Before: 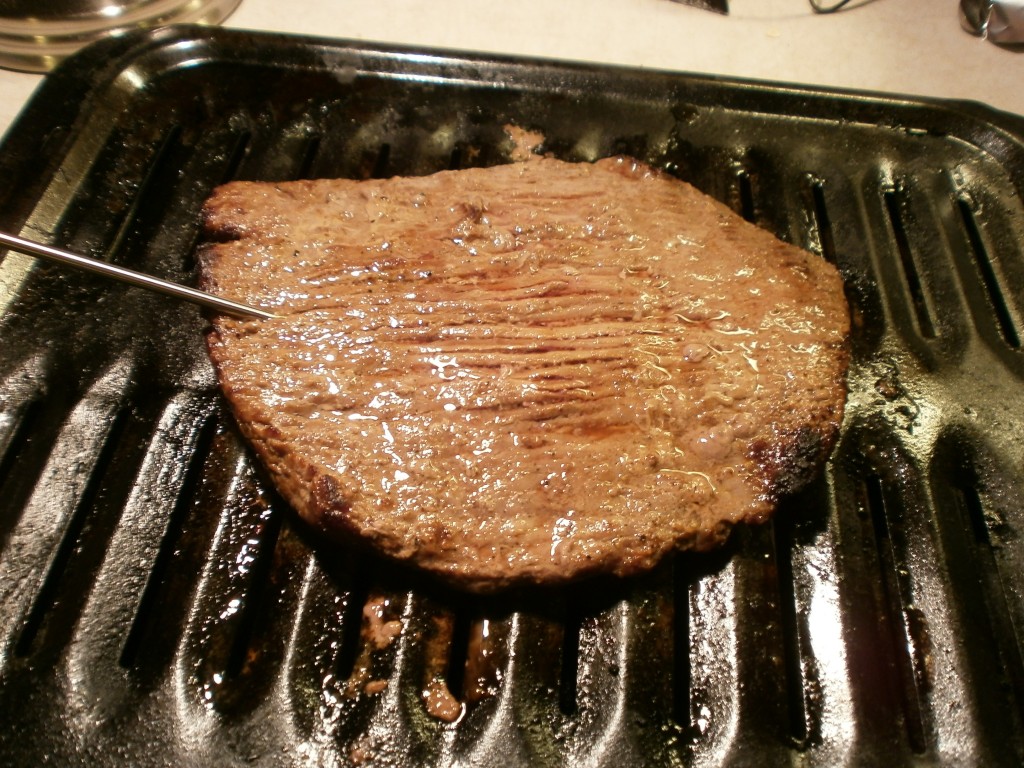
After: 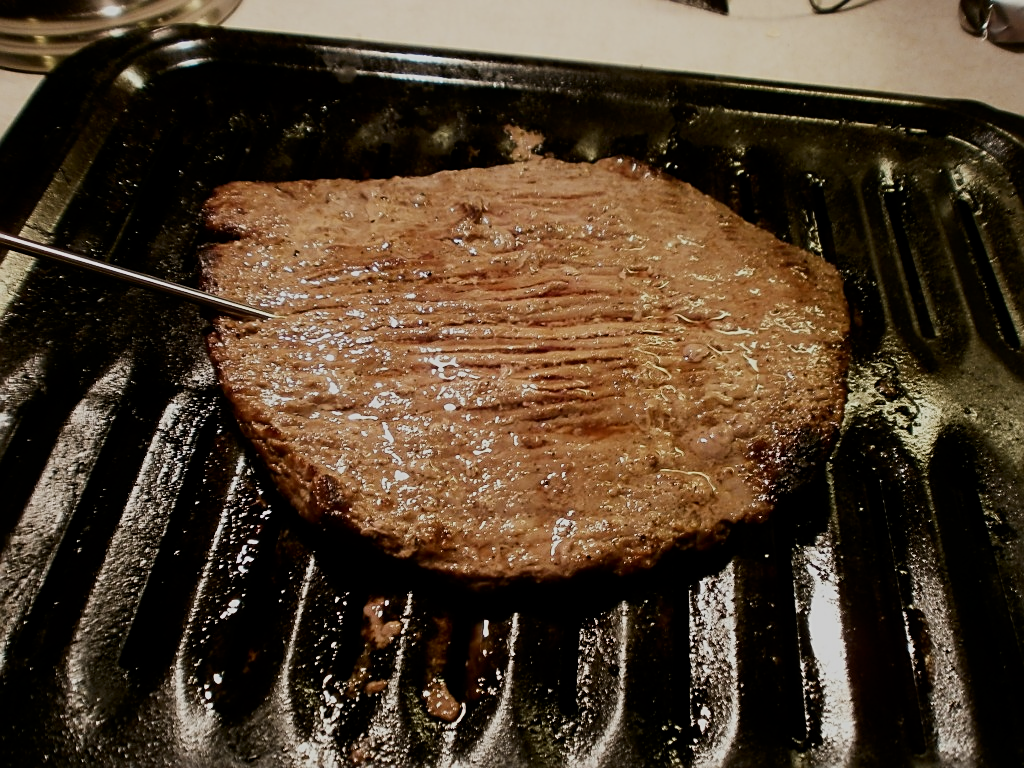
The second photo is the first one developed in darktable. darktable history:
exposure: black level correction 0, exposure -0.704 EV, compensate highlight preservation false
contrast brightness saturation: contrast 0.222
sharpen: on, module defaults
filmic rgb: black relative exposure -7.65 EV, white relative exposure 4.56 EV, hardness 3.61
